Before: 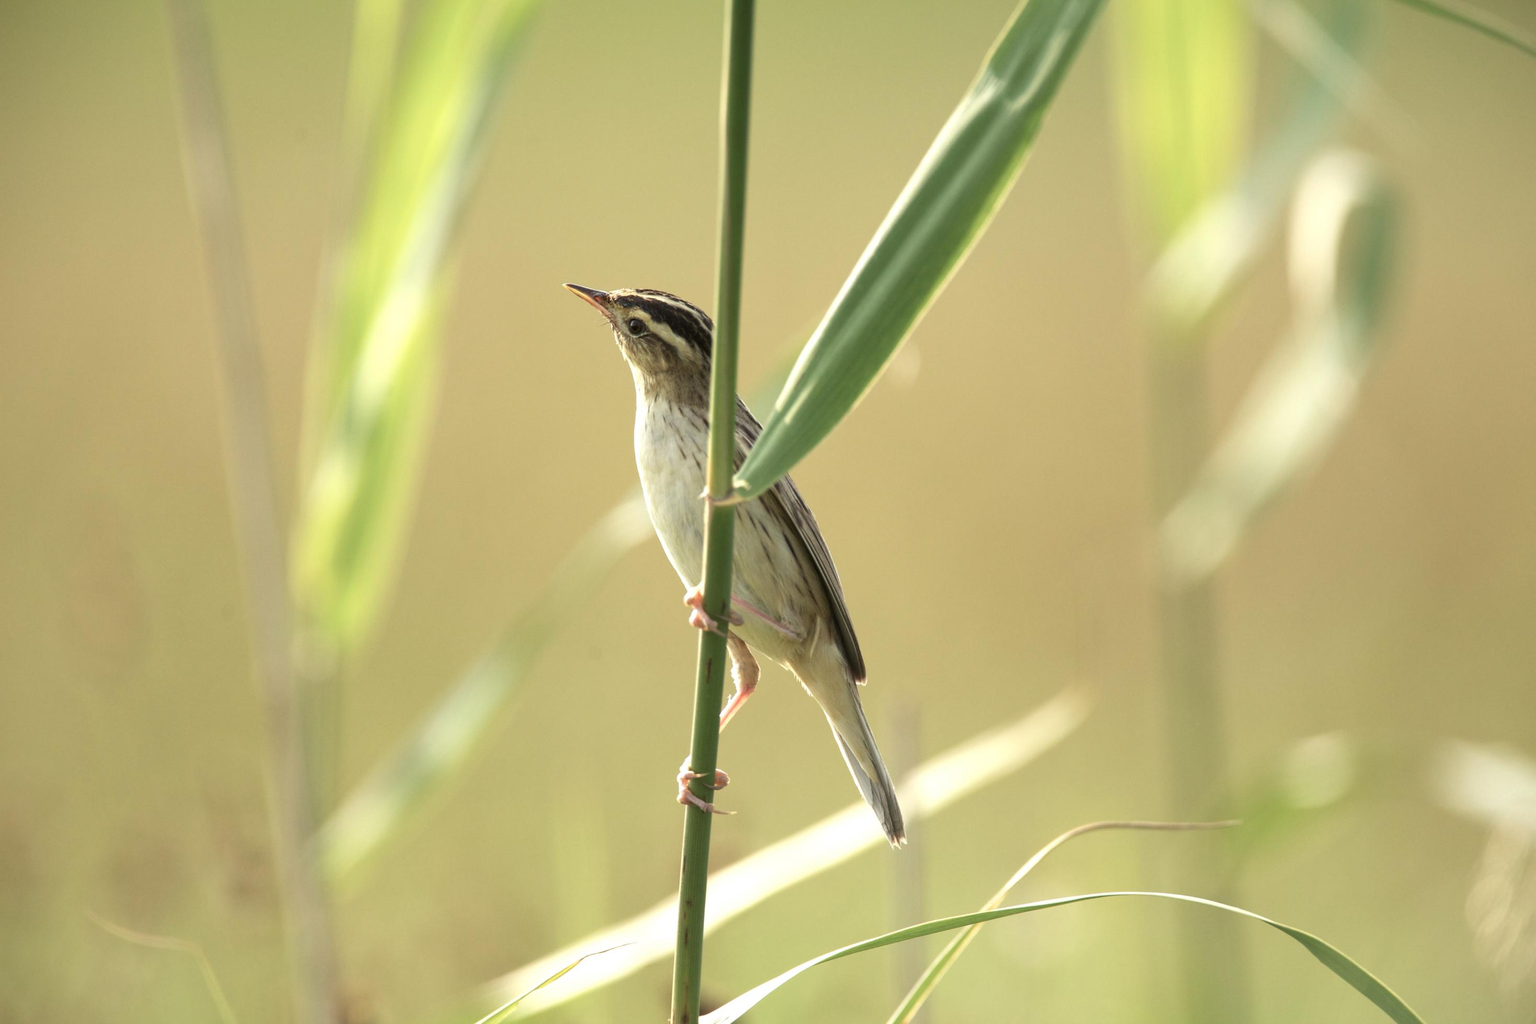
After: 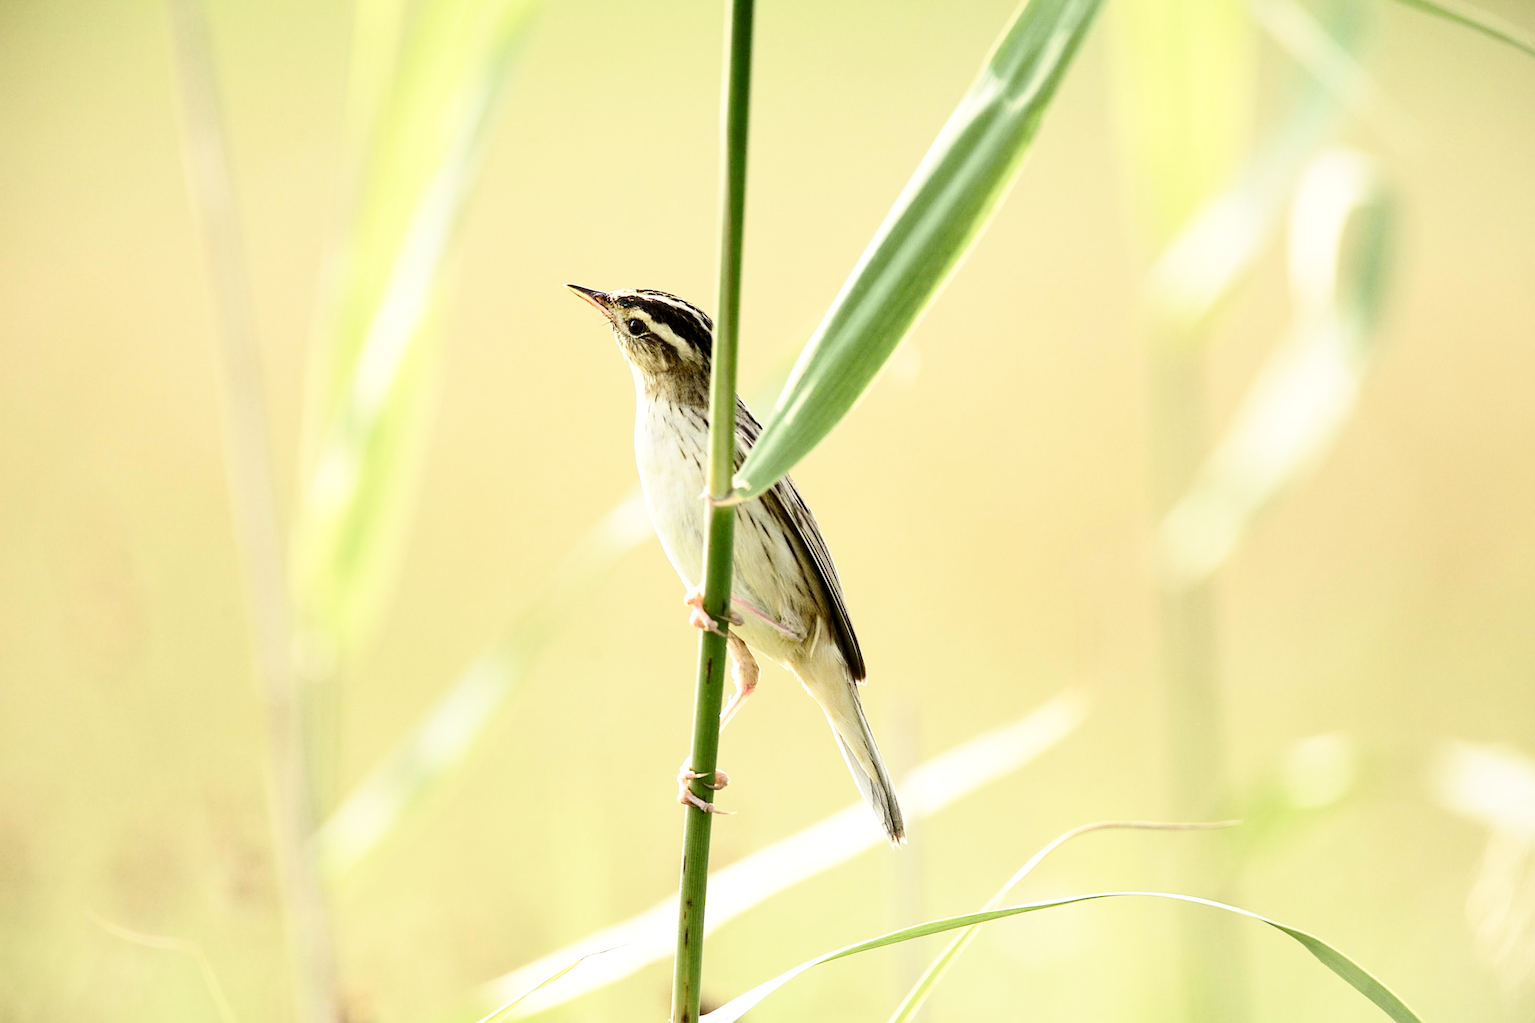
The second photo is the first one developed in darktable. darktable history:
base curve: curves: ch0 [(0, 0) (0.028, 0.03) (0.121, 0.232) (0.46, 0.748) (0.859, 0.968) (1, 1)], preserve colors none
sharpen: on, module defaults
contrast brightness saturation: contrast 0.22
exposure: black level correction 0.01, exposure 0.011 EV, compensate highlight preservation false
